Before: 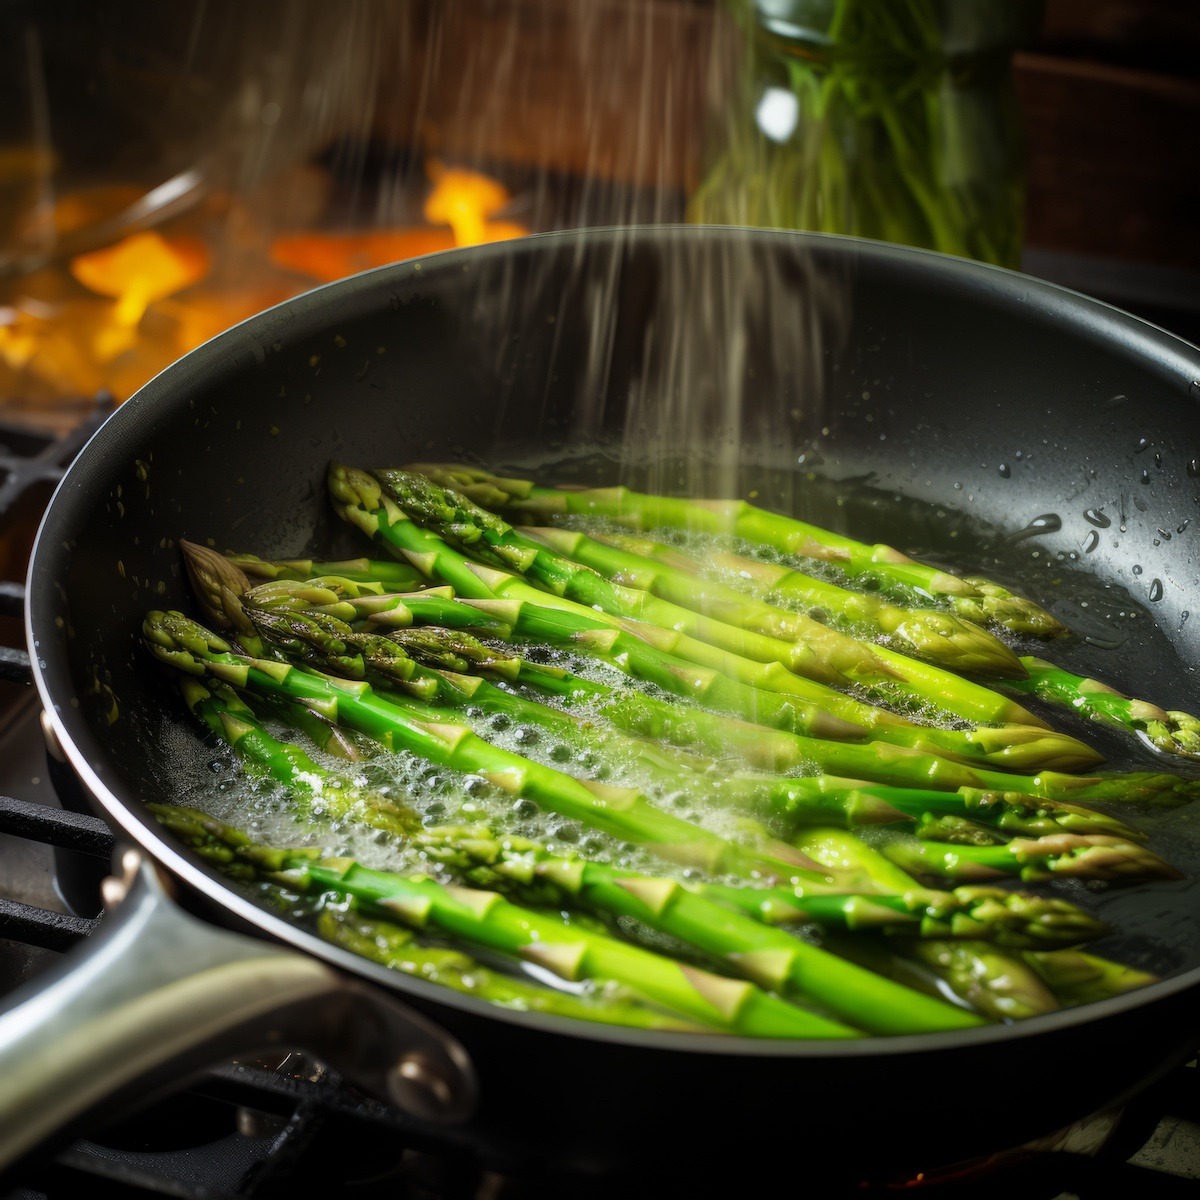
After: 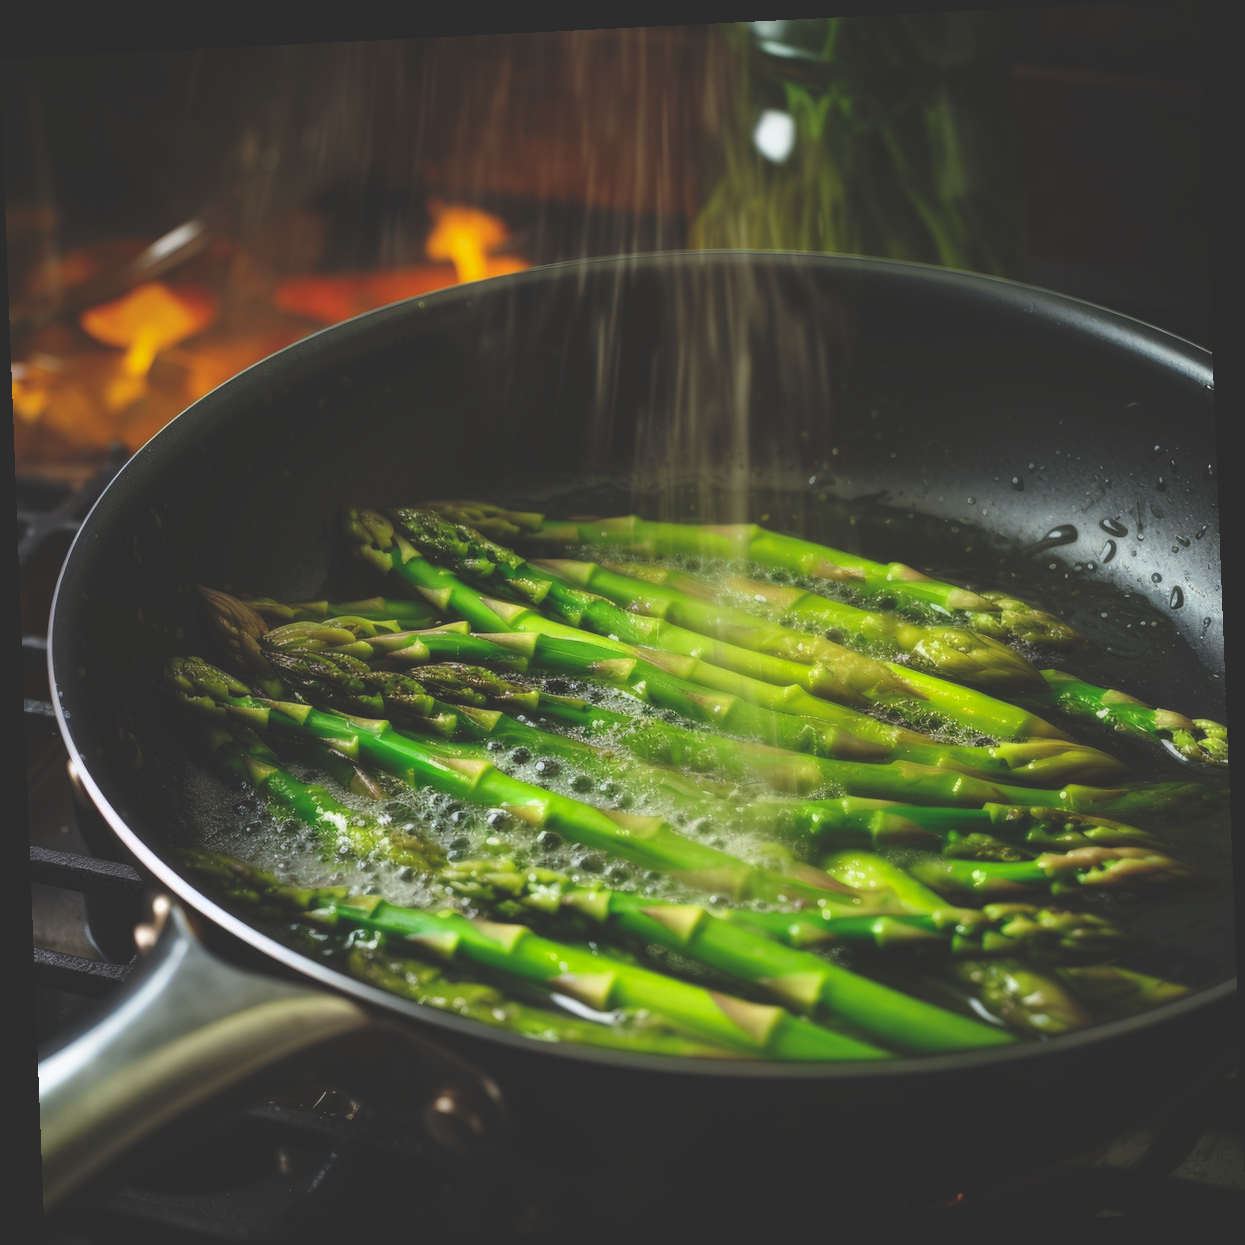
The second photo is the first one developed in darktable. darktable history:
rotate and perspective: rotation -2.22°, lens shift (horizontal) -0.022, automatic cropping off
rgb curve: curves: ch0 [(0, 0.186) (0.314, 0.284) (0.775, 0.708) (1, 1)], compensate middle gray true, preserve colors none
